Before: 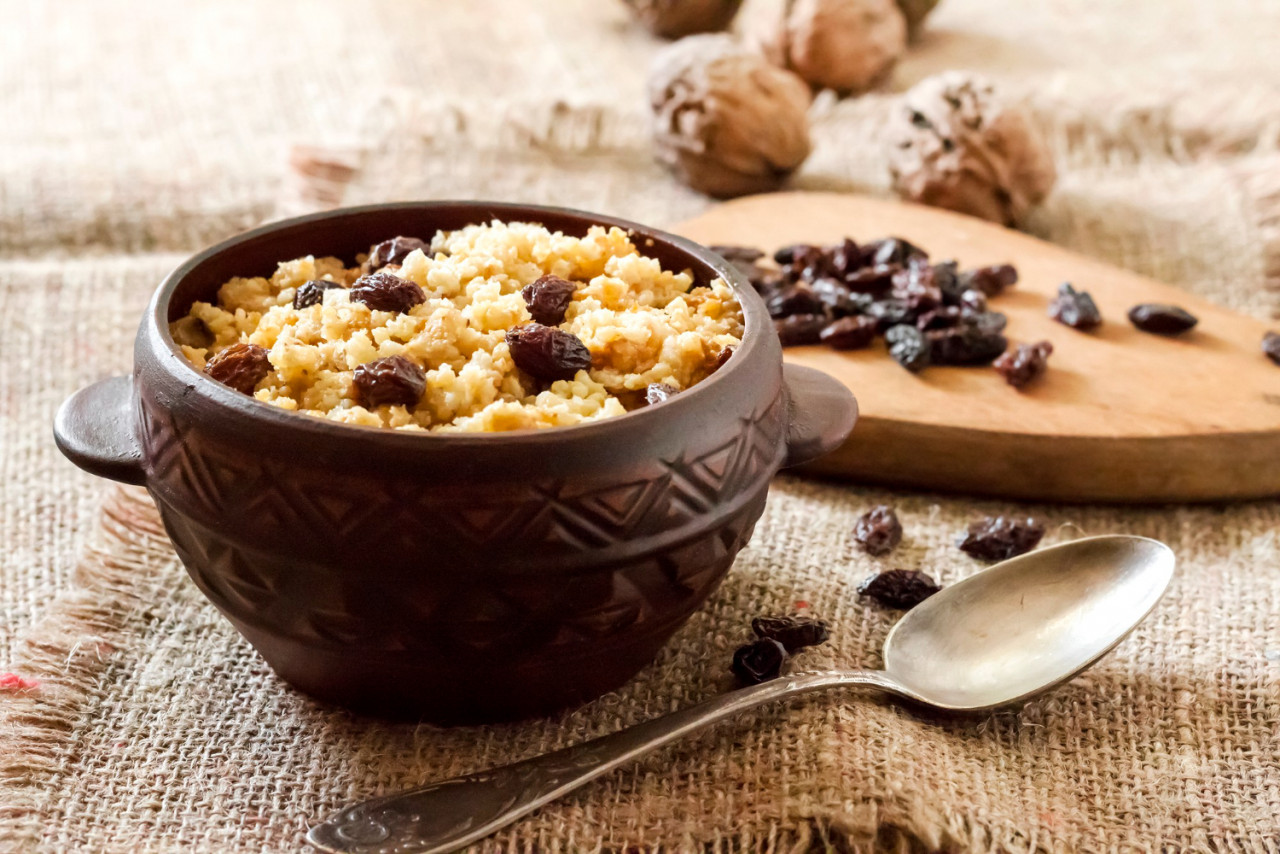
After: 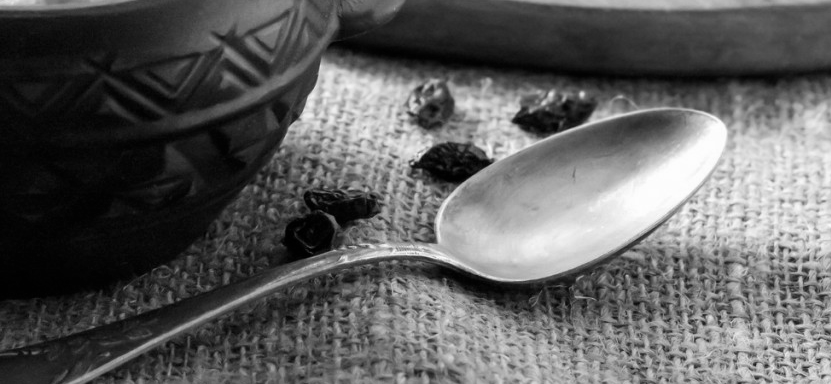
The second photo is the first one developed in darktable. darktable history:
color calibration: output gray [0.21, 0.42, 0.37, 0], gray › normalize channels true, illuminant as shot in camera, x 0.358, y 0.373, temperature 4628.91 K, gamut compression 0.019
crop and rotate: left 35.053%, top 50.223%, bottom 4.801%
